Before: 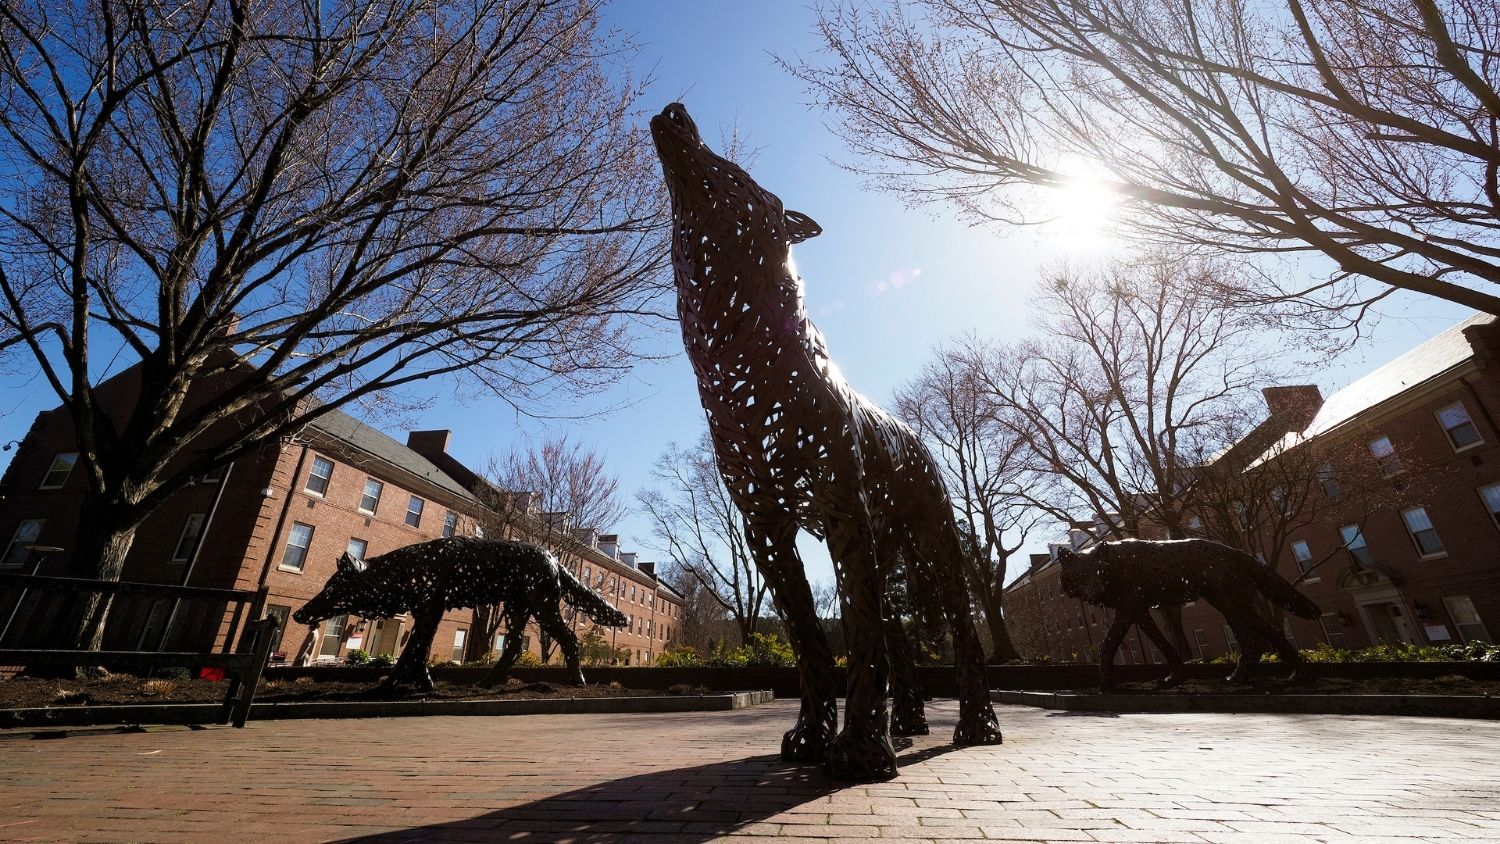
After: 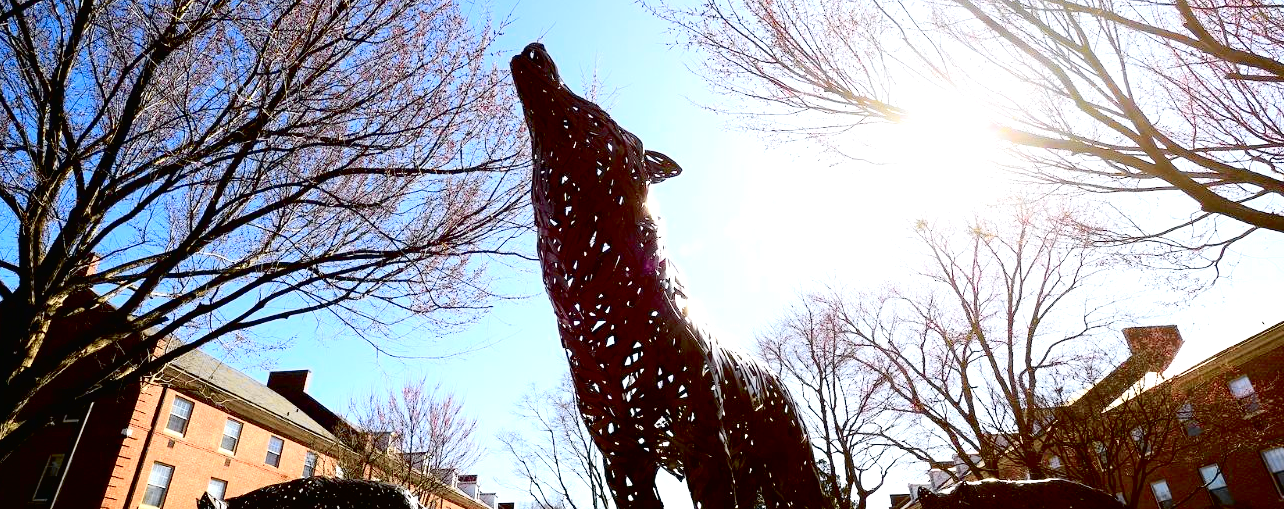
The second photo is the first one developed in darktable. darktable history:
exposure: black level correction 0.008, exposure 0.978 EV, compensate highlight preservation false
crop and rotate: left 9.349%, top 7.175%, right 5.021%, bottom 32.418%
tone curve: curves: ch0 [(0, 0.012) (0.037, 0.03) (0.123, 0.092) (0.19, 0.157) (0.269, 0.27) (0.48, 0.57) (0.595, 0.695) (0.718, 0.823) (0.855, 0.913) (1, 0.982)]; ch1 [(0, 0) (0.243, 0.245) (0.422, 0.415) (0.493, 0.495) (0.508, 0.506) (0.536, 0.542) (0.569, 0.611) (0.611, 0.662) (0.769, 0.807) (1, 1)]; ch2 [(0, 0) (0.249, 0.216) (0.349, 0.321) (0.424, 0.442) (0.476, 0.483) (0.498, 0.499) (0.517, 0.519) (0.532, 0.56) (0.569, 0.624) (0.614, 0.667) (0.706, 0.757) (0.808, 0.809) (0.991, 0.968)], color space Lab, independent channels, preserve colors none
